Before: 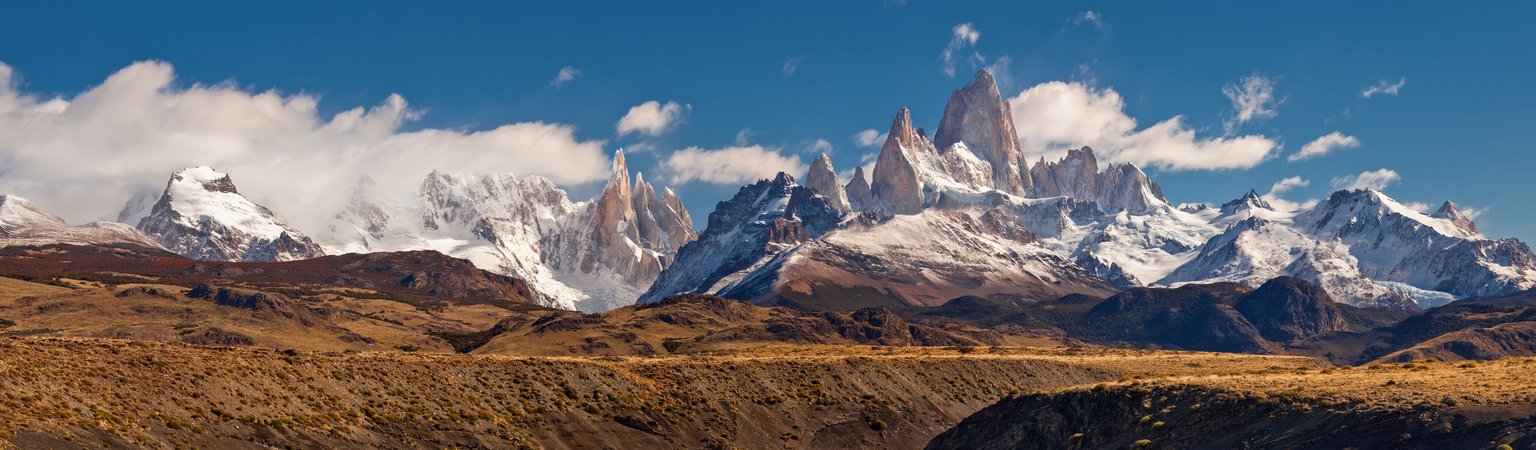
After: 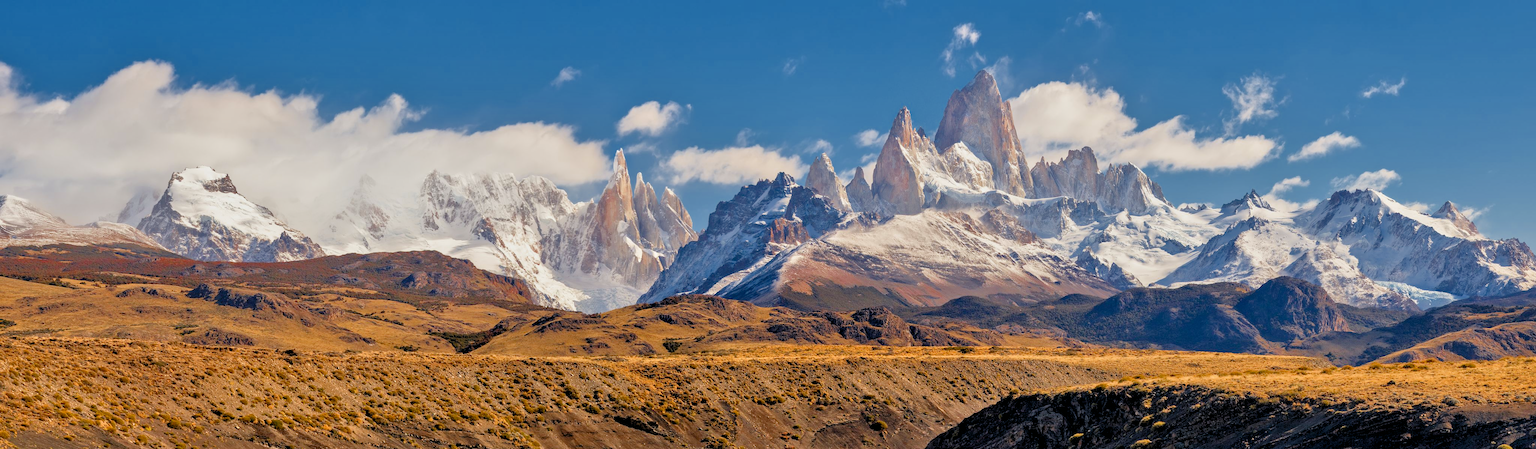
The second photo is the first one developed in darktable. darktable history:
tone curve: curves: ch0 [(0, 0) (0.227, 0.17) (0.766, 0.774) (1, 1)]; ch1 [(0, 0) (0.114, 0.127) (0.437, 0.452) (0.498, 0.495) (0.579, 0.576) (1, 1)]; ch2 [(0, 0) (0.233, 0.259) (0.493, 0.492) (0.568, 0.579) (1, 1)], color space Lab, independent channels, preserve colors none
tone equalizer: -7 EV 0.15 EV, -6 EV 0.6 EV, -5 EV 1.15 EV, -4 EV 1.33 EV, -3 EV 1.15 EV, -2 EV 0.6 EV, -1 EV 0.15 EV, mask exposure compensation -0.5 EV
color zones: curves: ch0 [(0, 0.444) (0.143, 0.442) (0.286, 0.441) (0.429, 0.441) (0.571, 0.441) (0.714, 0.441) (0.857, 0.442) (1, 0.444)]
rgb levels: preserve colors sum RGB, levels [[0.038, 0.433, 0.934], [0, 0.5, 1], [0, 0.5, 1]]
